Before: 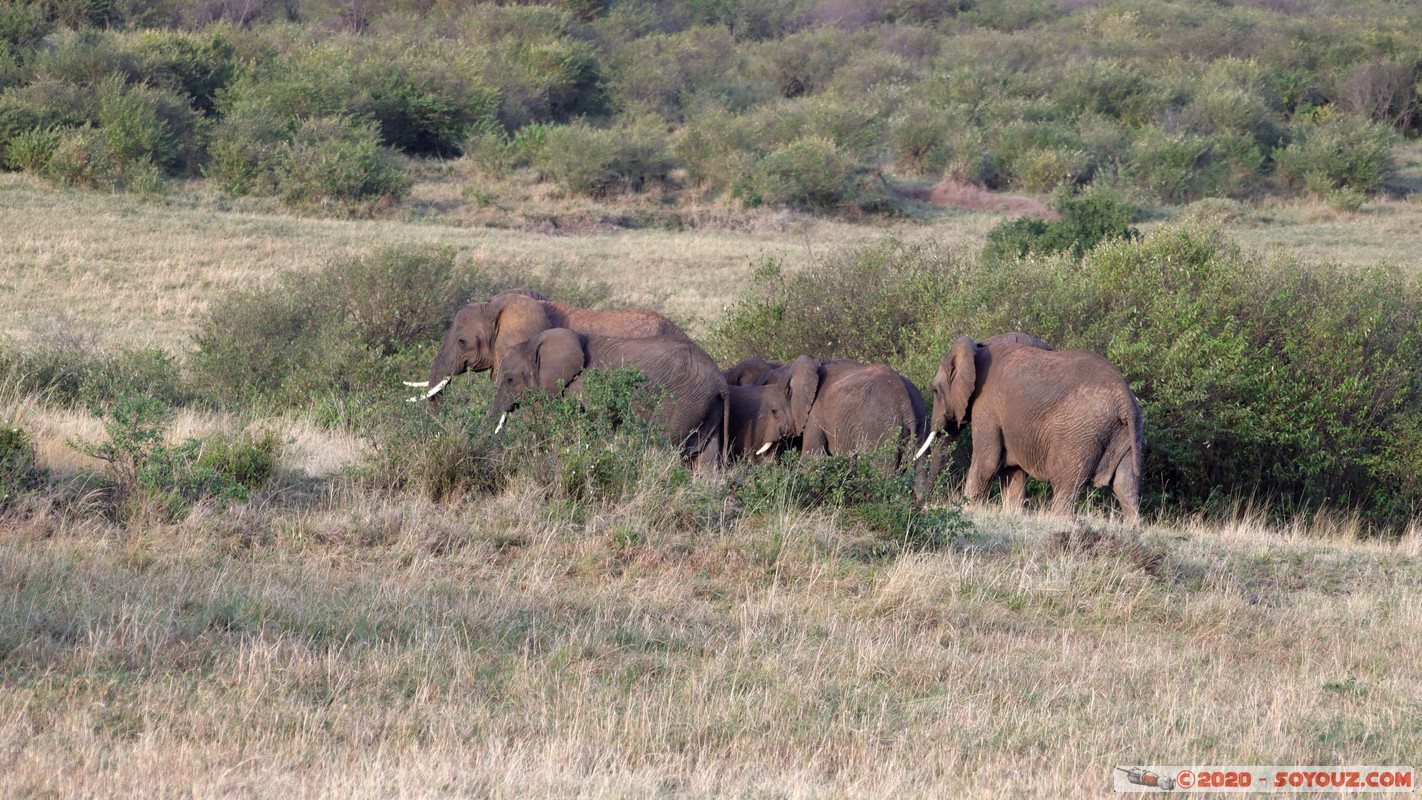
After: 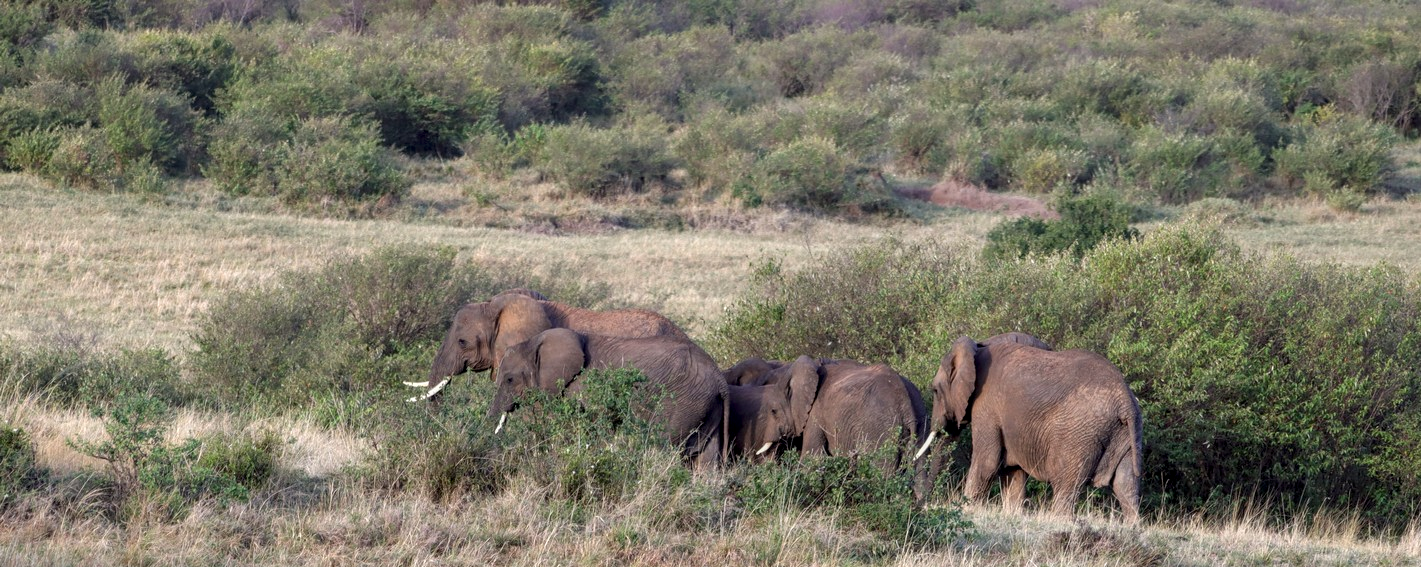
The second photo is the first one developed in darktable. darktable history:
crop: right 0%, bottom 29.1%
local contrast: on, module defaults
